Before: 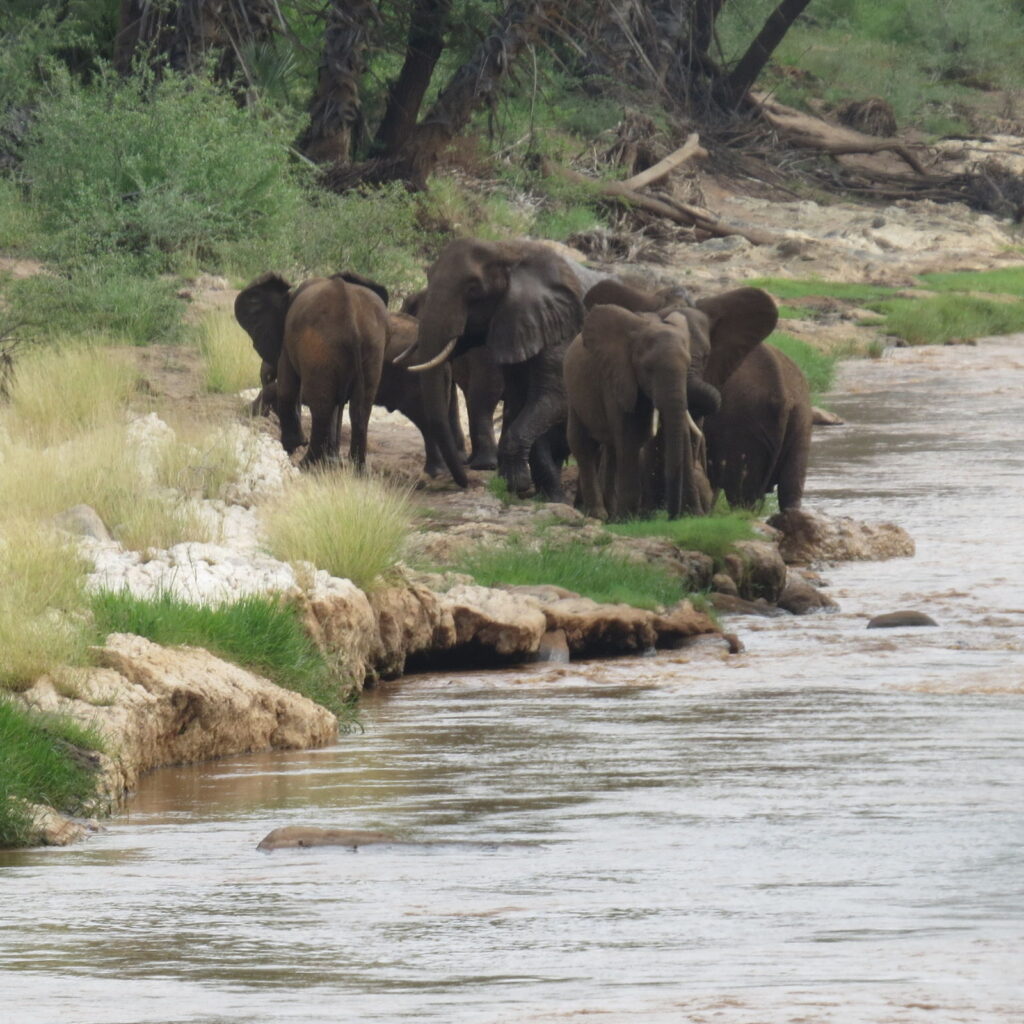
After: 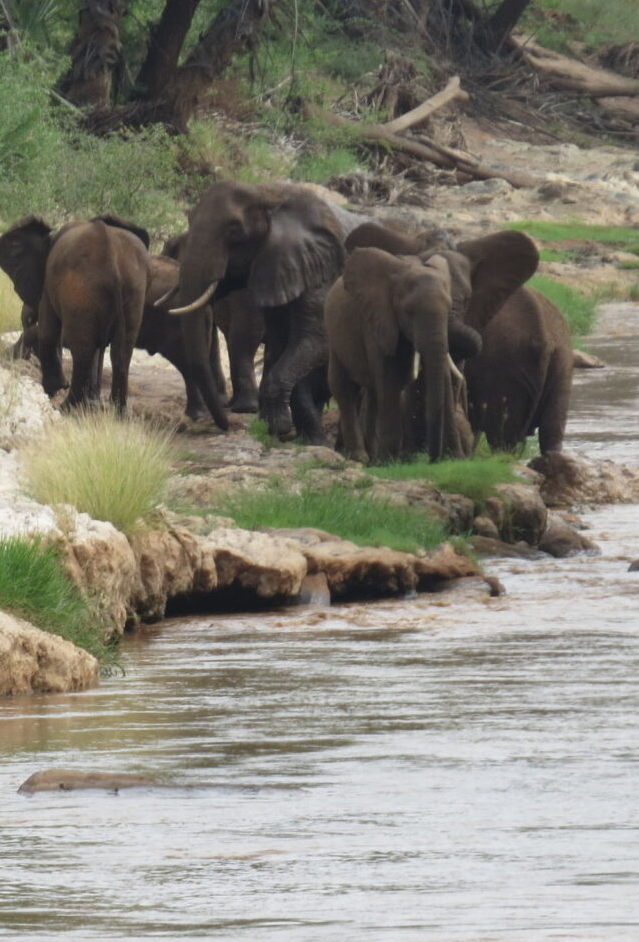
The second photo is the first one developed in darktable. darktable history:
crop and rotate: left 23.406%, top 5.62%, right 14.189%, bottom 2.314%
